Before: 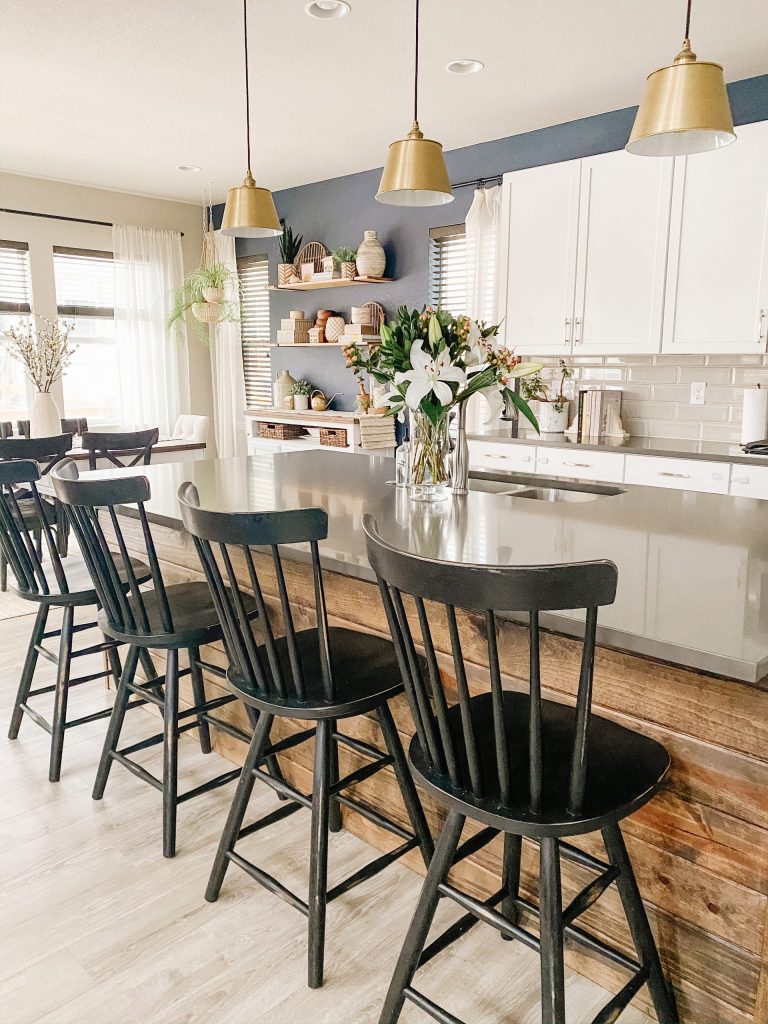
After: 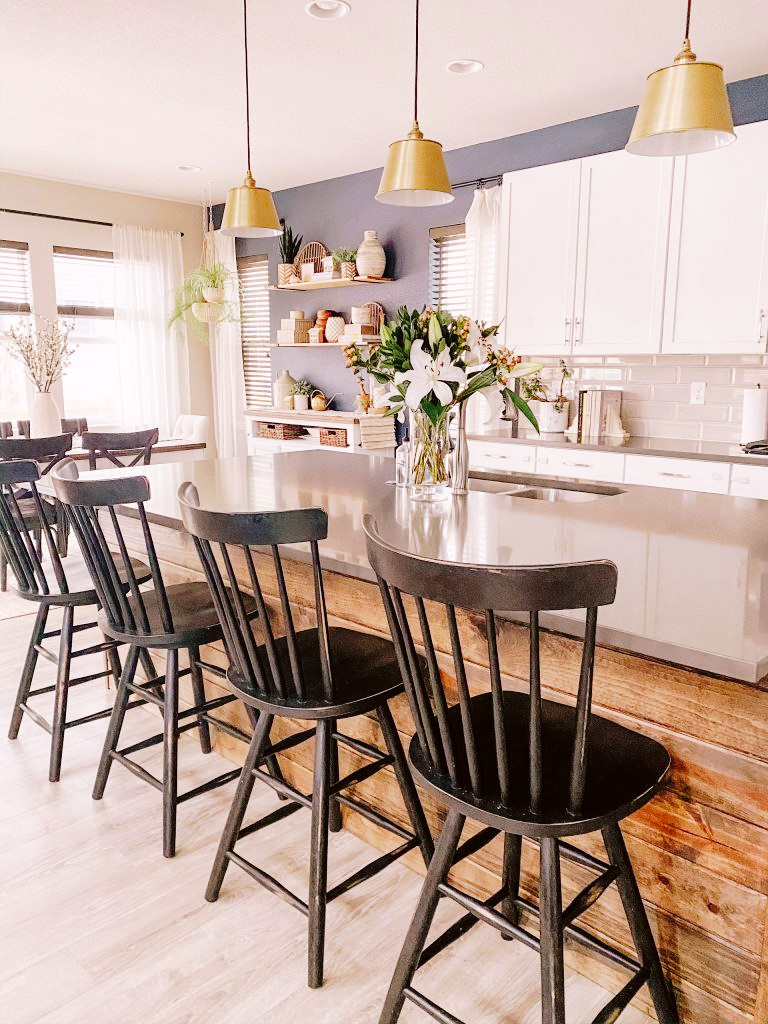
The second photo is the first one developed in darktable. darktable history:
tone curve: curves: ch0 [(0, 0) (0.003, 0.002) (0.011, 0.007) (0.025, 0.016) (0.044, 0.027) (0.069, 0.045) (0.1, 0.077) (0.136, 0.114) (0.177, 0.166) (0.224, 0.241) (0.277, 0.328) (0.335, 0.413) (0.399, 0.498) (0.468, 0.572) (0.543, 0.638) (0.623, 0.711) (0.709, 0.786) (0.801, 0.853) (0.898, 0.929) (1, 1)], preserve colors none
color look up table: target L [93.85, 93.56, 81.72, 72.52, 62.75, 57.02, 54.86, 50.13, 49.57, 37.52, 9.553, 200.17, 86.34, 79.63, 73.27, 58.51, 69.07, 55.52, 57.59, 46.23, 47.89, 47.13, 36.88, 30.56, 27.78, 23.92, 89.3, 80.86, 73.22, 74.15, 64.98, 62.23, 55.55, 55.3, 61.49, 43.77, 38.18, 31.28, 28.97, 28.62, 14.93, 11.01, 6.082, 84.64, 79.89, 63.97, 56.7, 57.99, 35.6], target a [-12.98, -21.9, -51.25, -19.07, -62.46, -44.94, -13.01, -10.48, -22.84, -34.33, -10.23, 0, -0.188, 20.67, 23.85, 65.9, 13.31, 46.51, 16.4, 75.54, 65.47, 77.11, 54.29, 44.96, 38.95, 19.26, 12.4, 33.71, 12.07, 49.87, 30.61, 43.23, 38.76, 73.75, 63.09, 18.8, 61.05, 5.899, 26.77, 40.57, 33.76, 21.81, 19.39, -28.77, -23.81, -1.999, -19.07, 0.501, -6.729], target b [21.74, 101.93, 15.23, 58.7, 61.77, 26.13, 53.64, 37.9, 12.57, 32.24, 8.011, 0, 67.76, 24.72, 78.47, 3.725, 12.11, 36.82, 56.95, 38.1, 52.48, 54.28, 24.09, 15.77, 34.65, 28.65, -6.576, -19.33, -33.83, -37.14, -48.27, -26.63, -4.021, -28.77, -57.05, -39.61, -56.51, 1.246, -71.12, -86.51, -51.66, 4.168, -31.59, -6.127, -26.47, -16.24, -42.53, -59.87, -25.2], num patches 49
